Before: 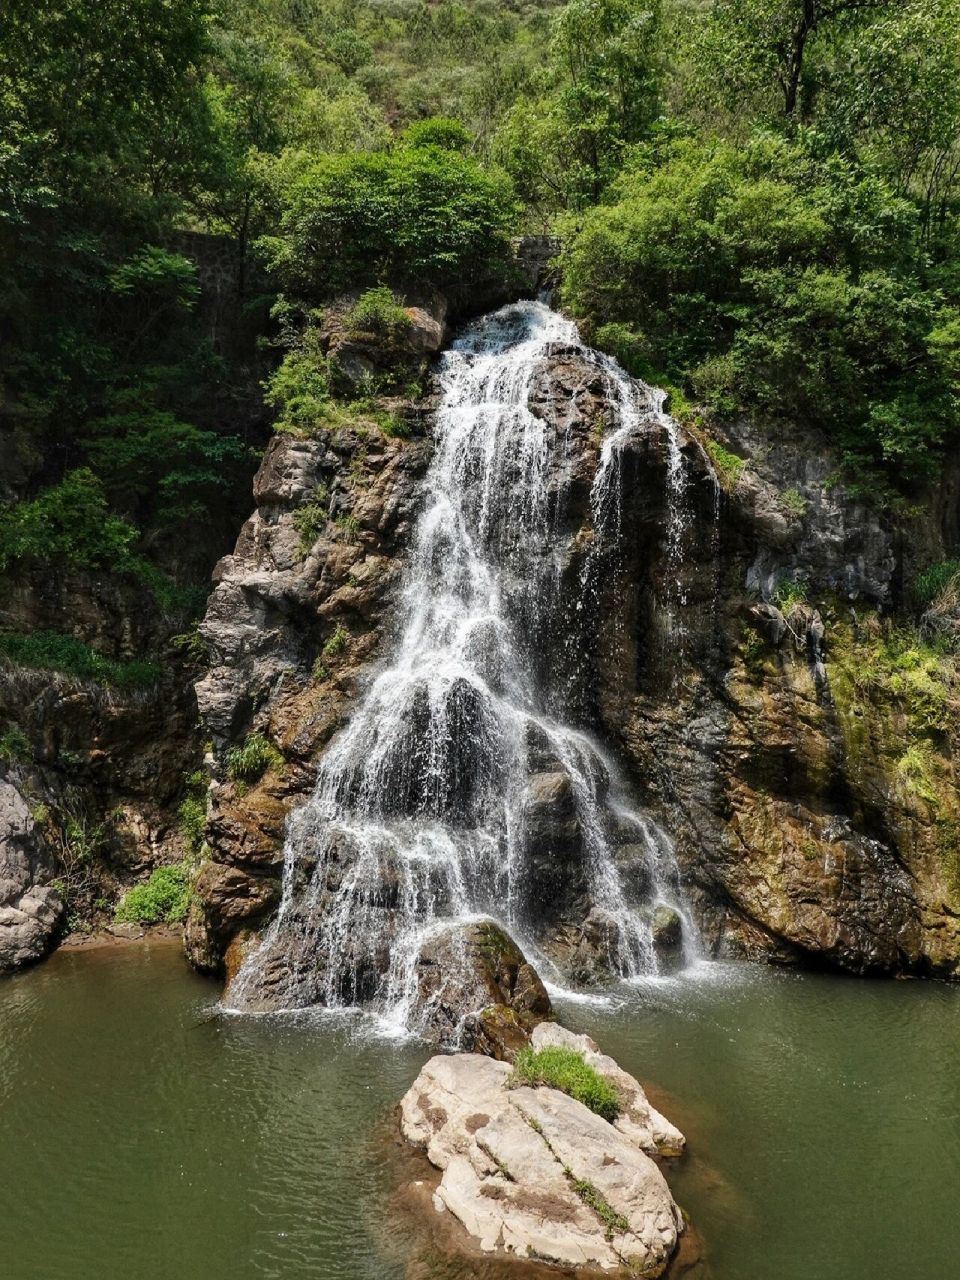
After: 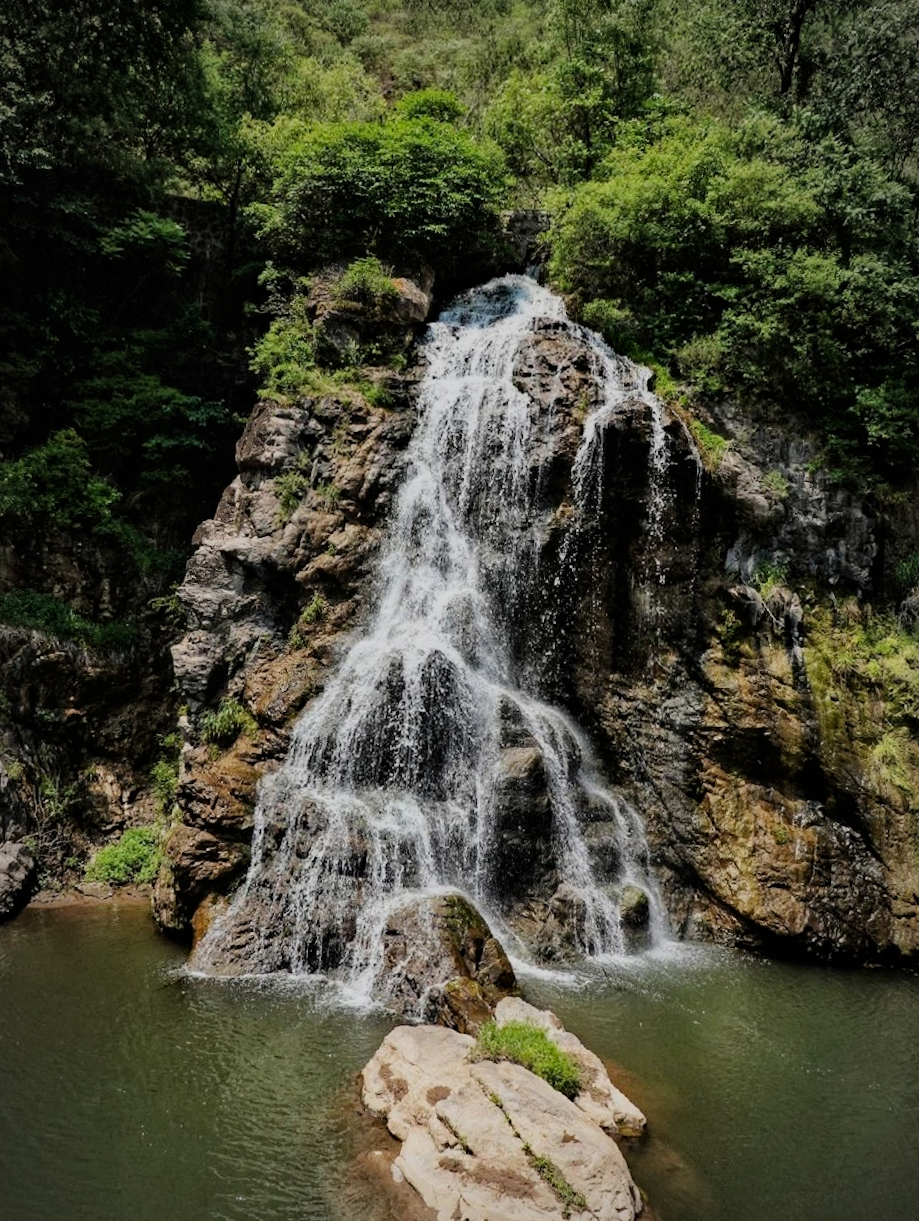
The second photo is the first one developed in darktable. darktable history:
filmic rgb: black relative exposure -7.65 EV, white relative exposure 4.56 EV, hardness 3.61, color science v6 (2022)
crop and rotate: angle -1.69°
haze removal: strength 0.29, distance 0.25, compatibility mode true, adaptive false
vignetting: fall-off start 87%, automatic ratio true
rotate and perspective: rotation 0.192°, lens shift (horizontal) -0.015, crop left 0.005, crop right 0.996, crop top 0.006, crop bottom 0.99
